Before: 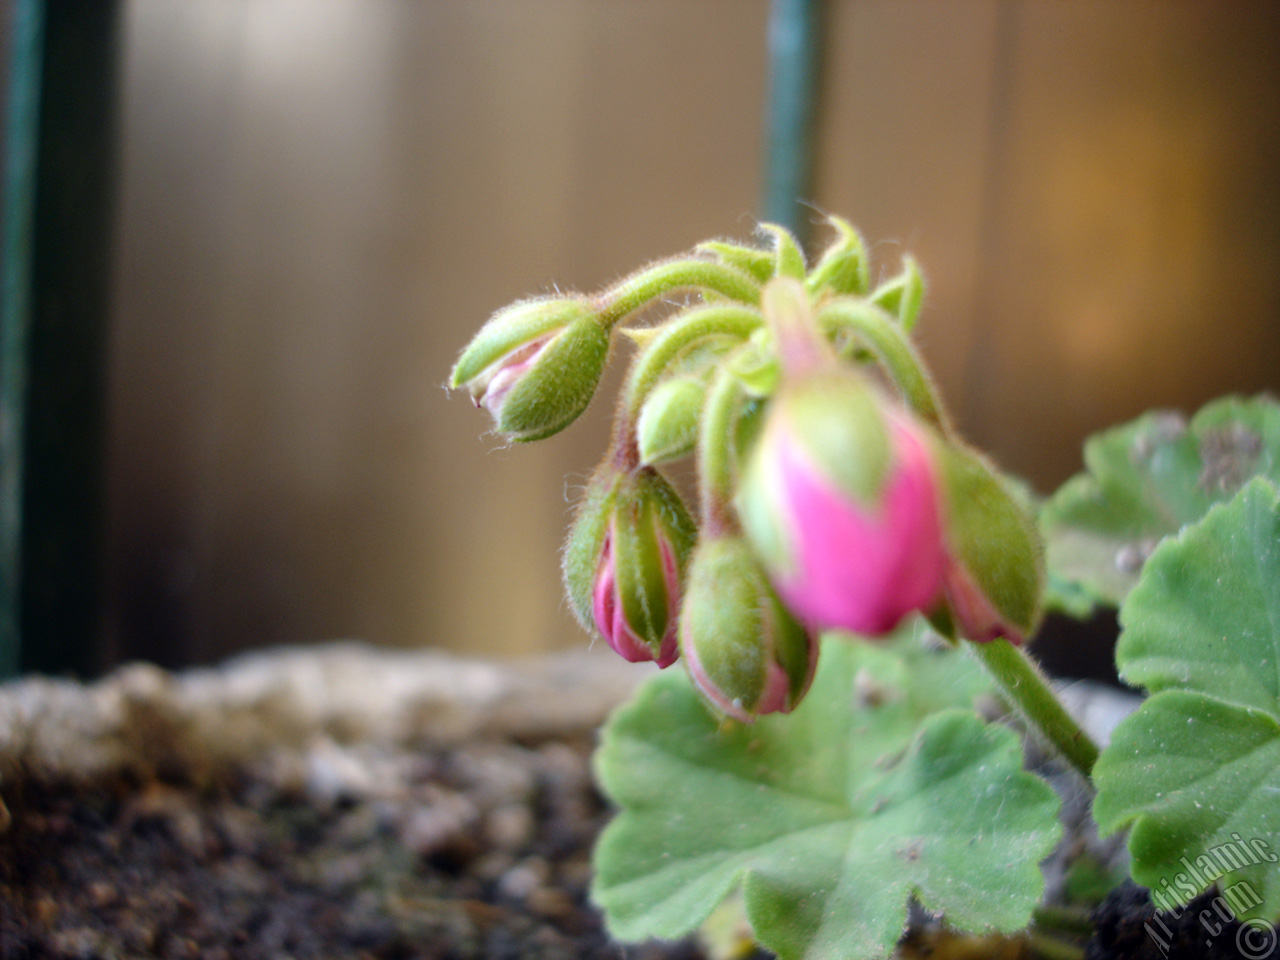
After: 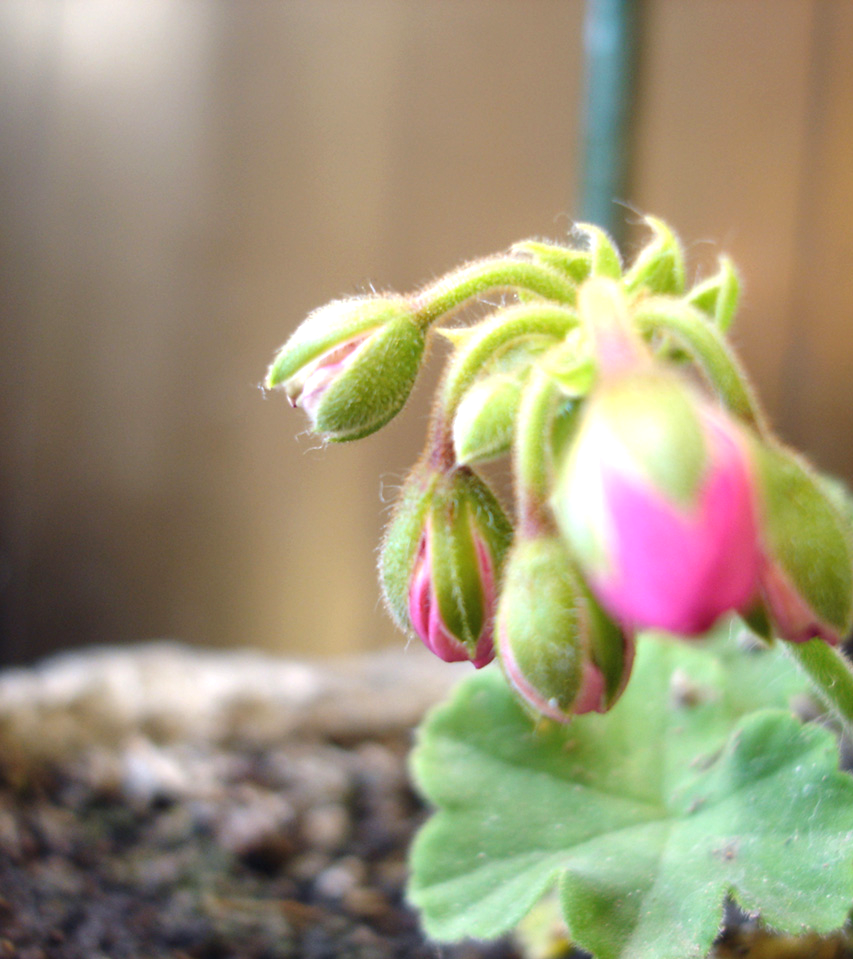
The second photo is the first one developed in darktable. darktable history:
exposure: black level correction -0.002, exposure 0.54 EV, compensate highlight preservation false
crop and rotate: left 14.436%, right 18.898%
